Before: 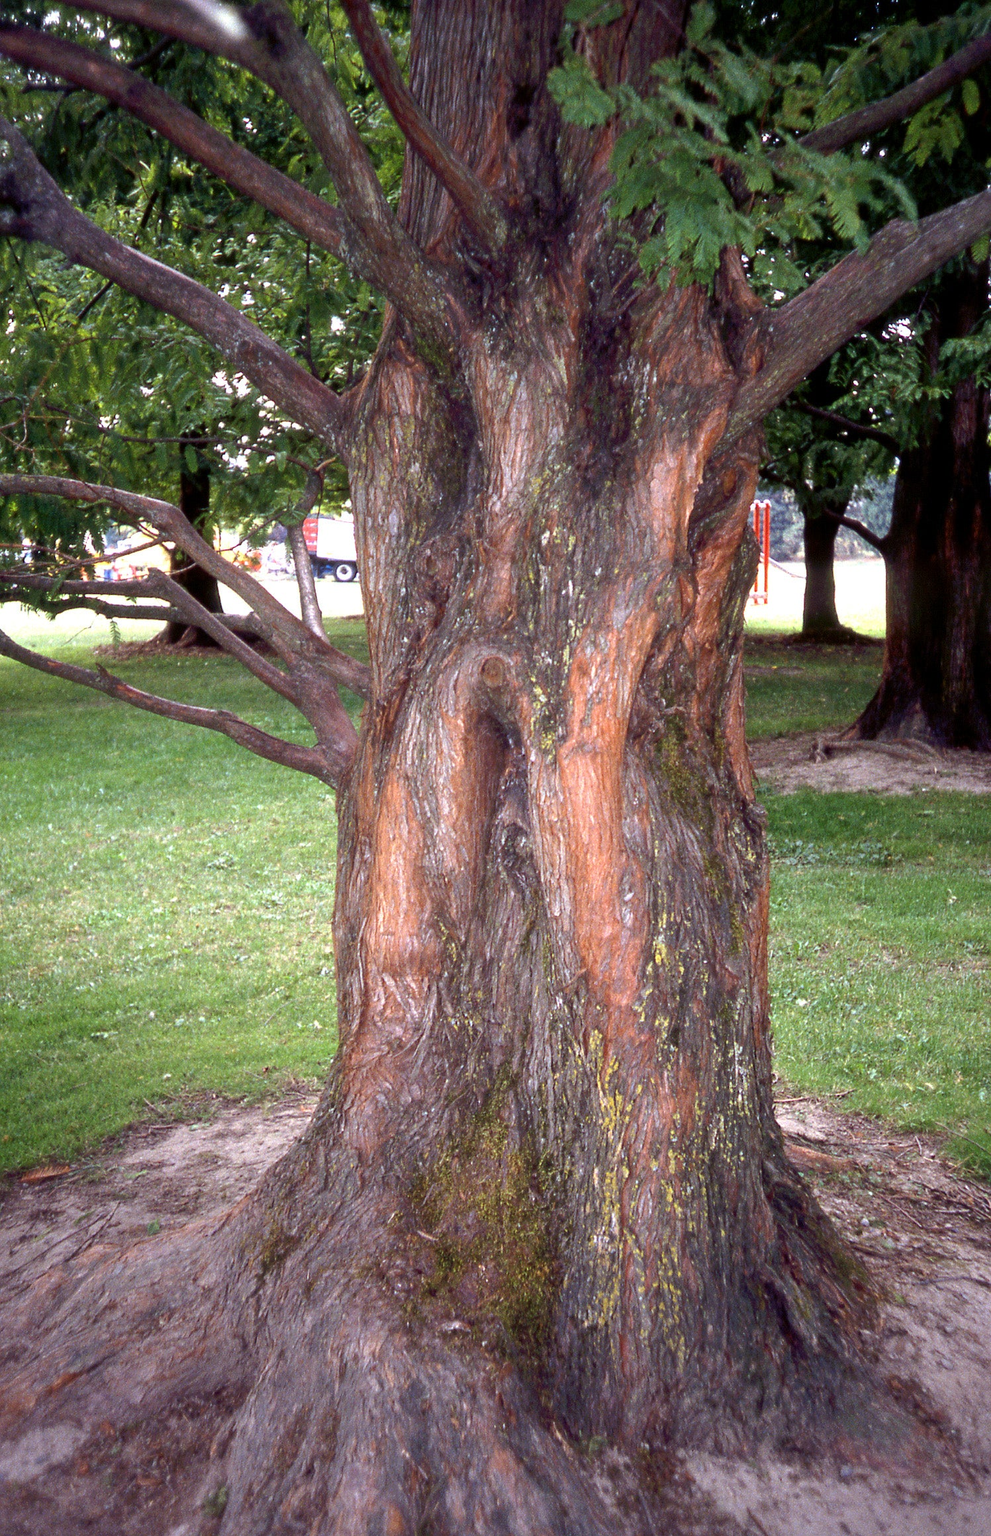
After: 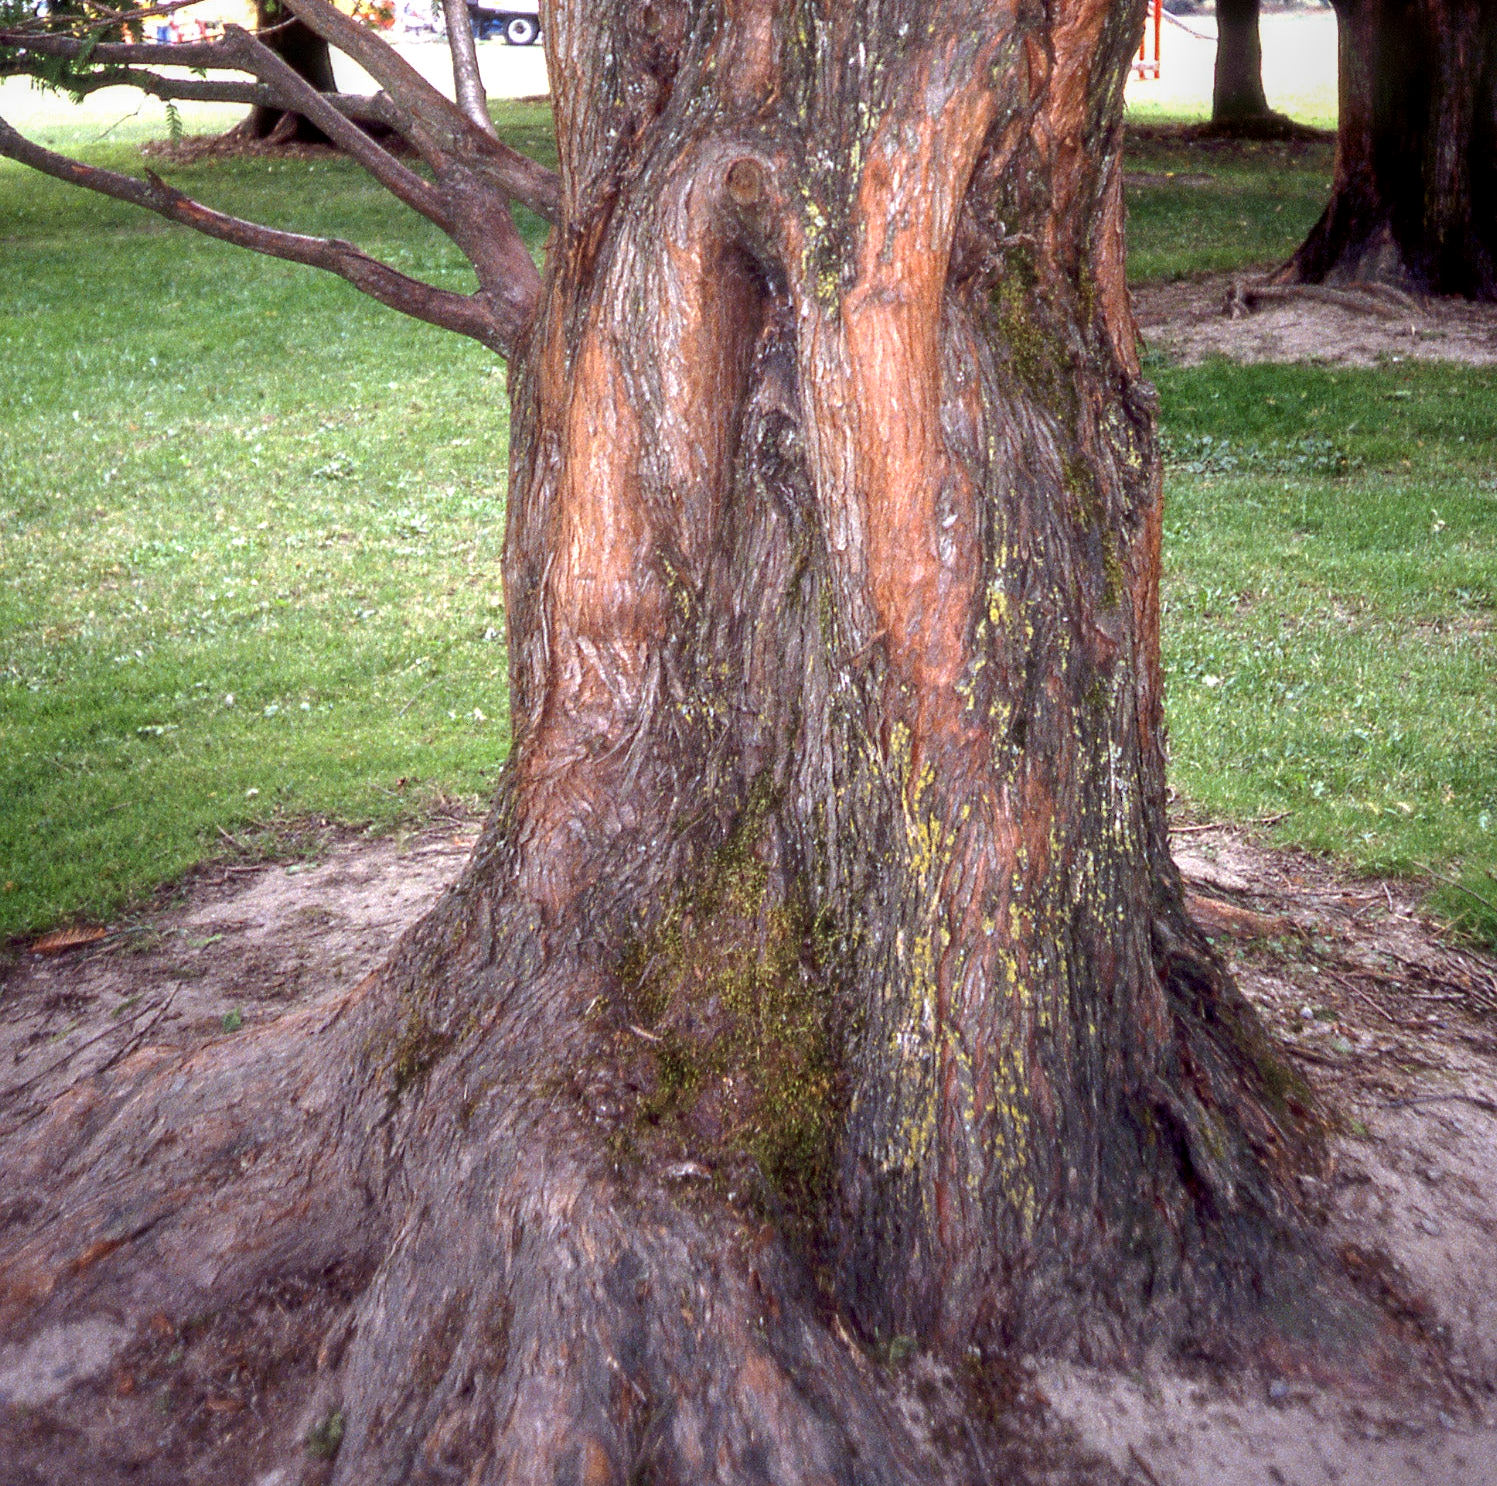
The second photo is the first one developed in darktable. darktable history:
crop and rotate: top 35.97%
local contrast: on, module defaults
